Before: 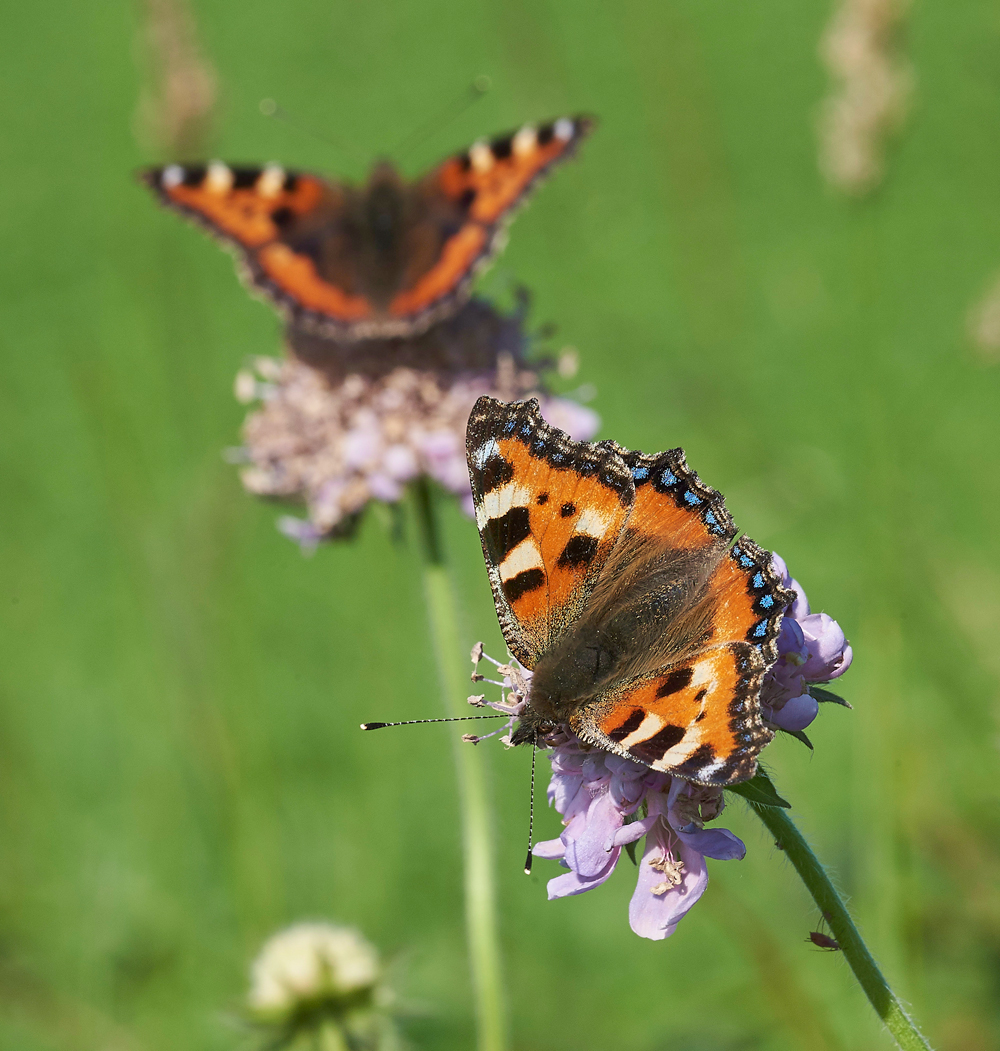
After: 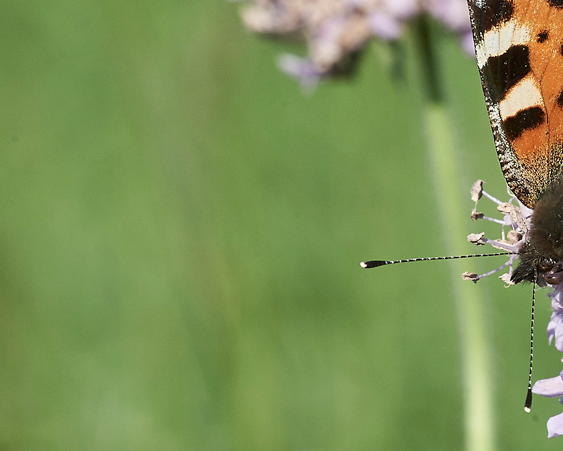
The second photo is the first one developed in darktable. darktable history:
contrast brightness saturation: contrast 0.111, saturation -0.175
crop: top 44.052%, right 43.689%, bottom 12.943%
